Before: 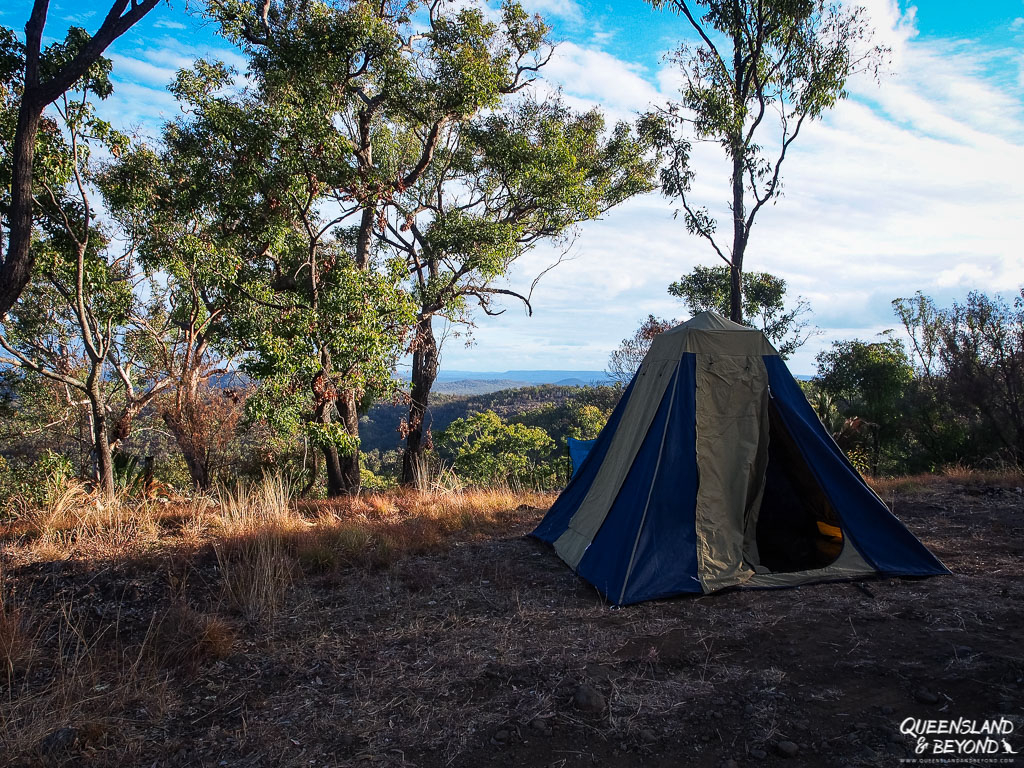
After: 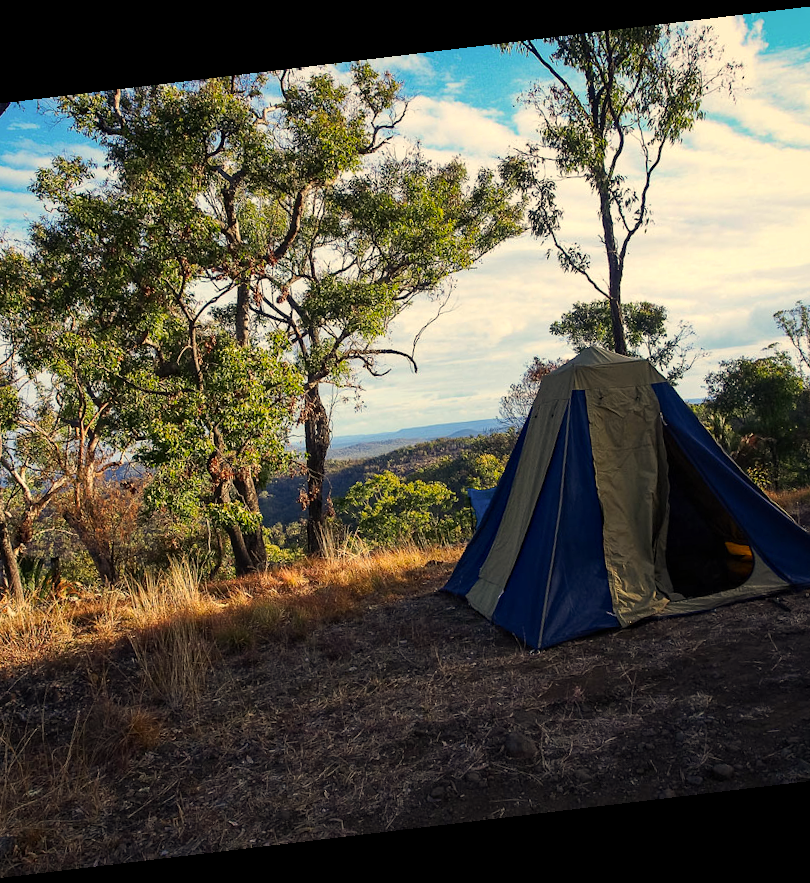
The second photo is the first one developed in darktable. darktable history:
rotate and perspective: rotation -6.83°, automatic cropping off
color correction: highlights a* 2.72, highlights b* 22.8
haze removal: compatibility mode true, adaptive false
crop: left 13.443%, right 13.31%
